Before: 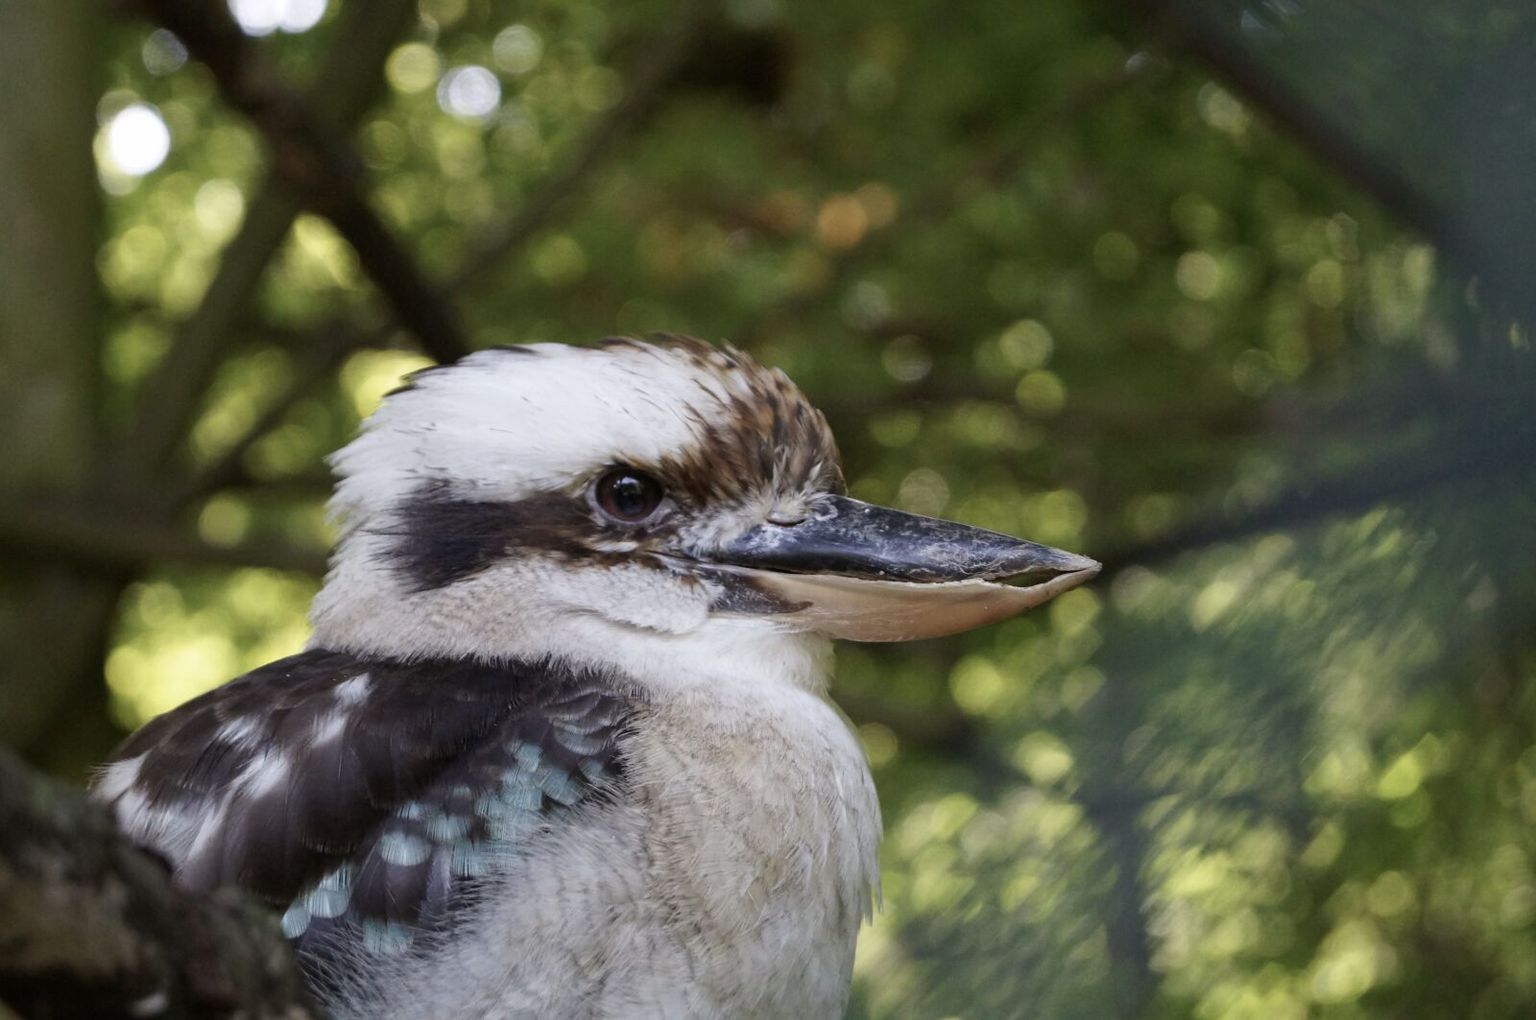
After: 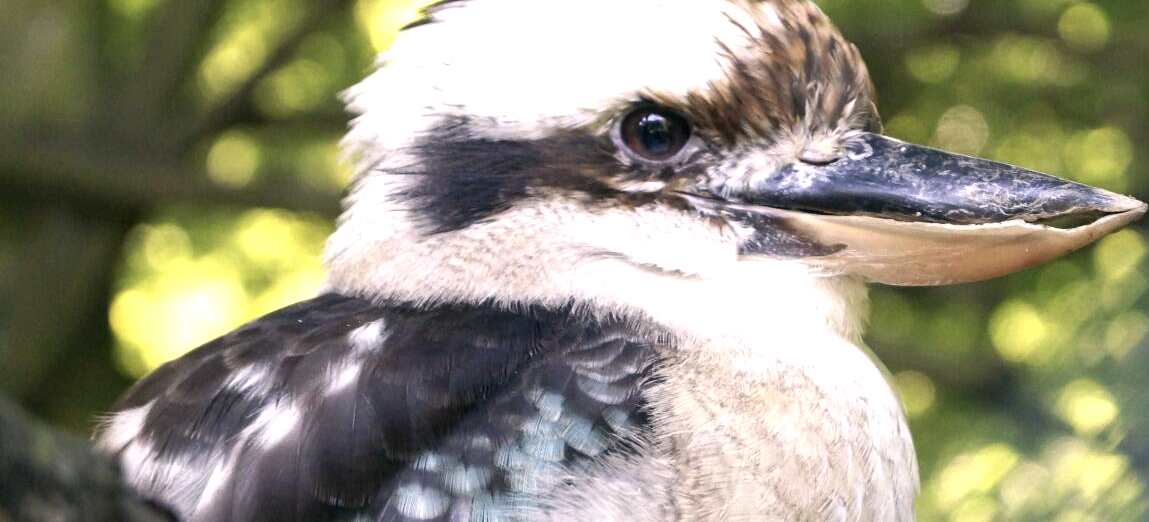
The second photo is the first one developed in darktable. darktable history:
color correction: highlights a* 5.41, highlights b* 5.31, shadows a* -4.15, shadows b* -5.2
crop: top 36.09%, right 28.183%, bottom 14.737%
exposure: black level correction 0.001, exposure 1.129 EV, compensate exposure bias true, compensate highlight preservation false
